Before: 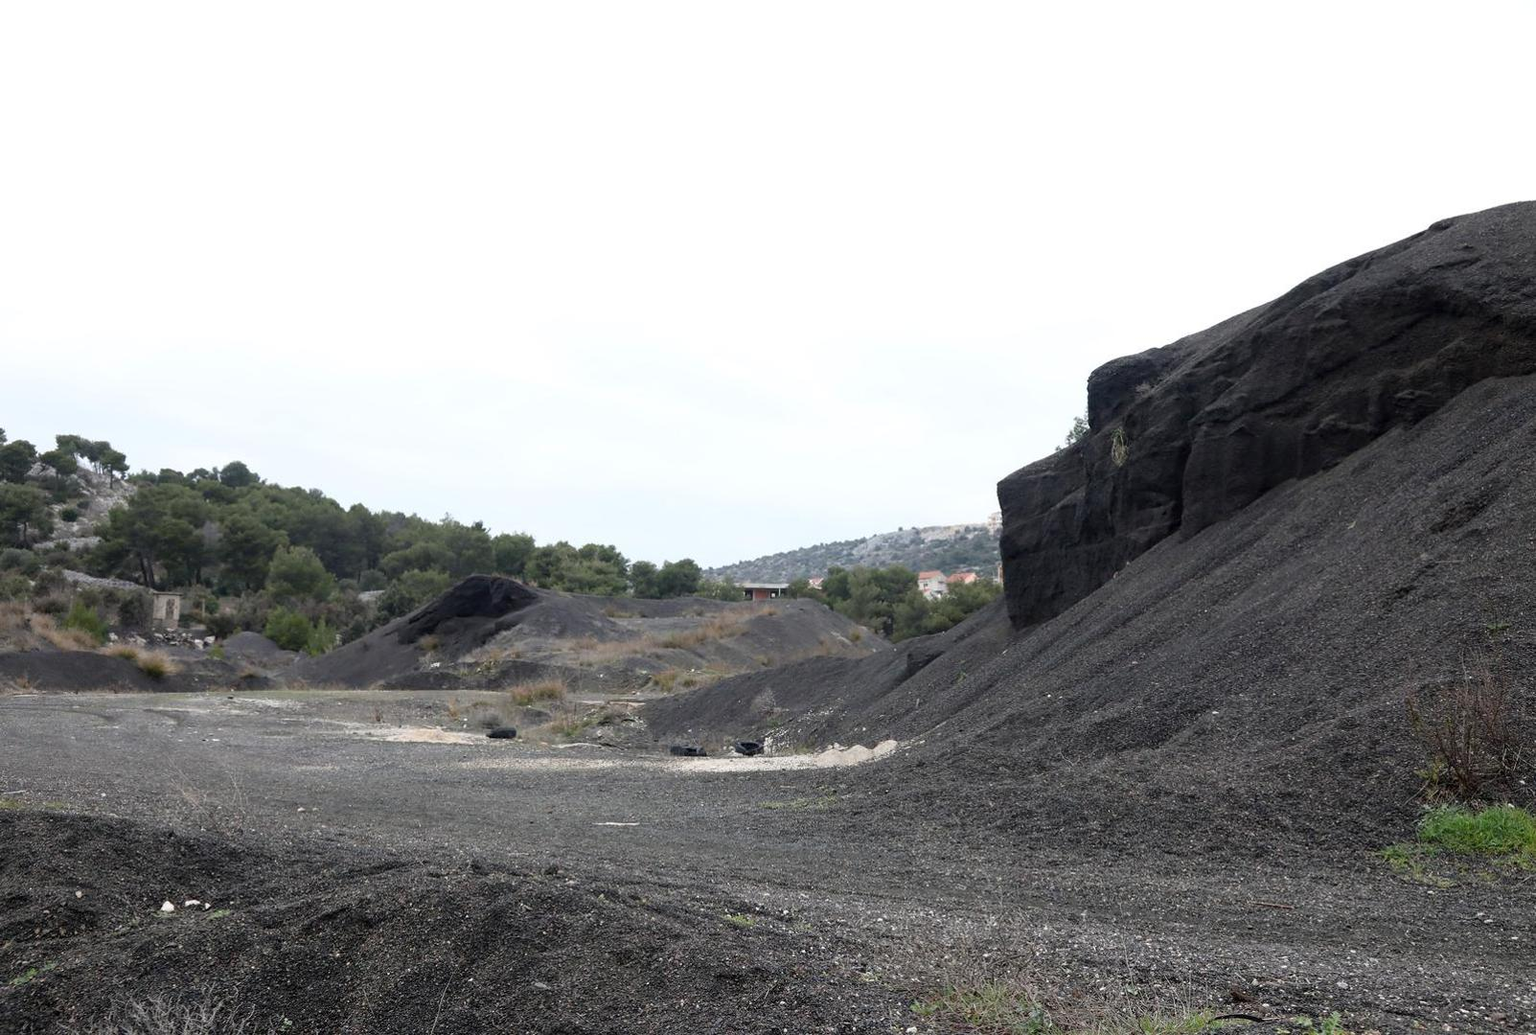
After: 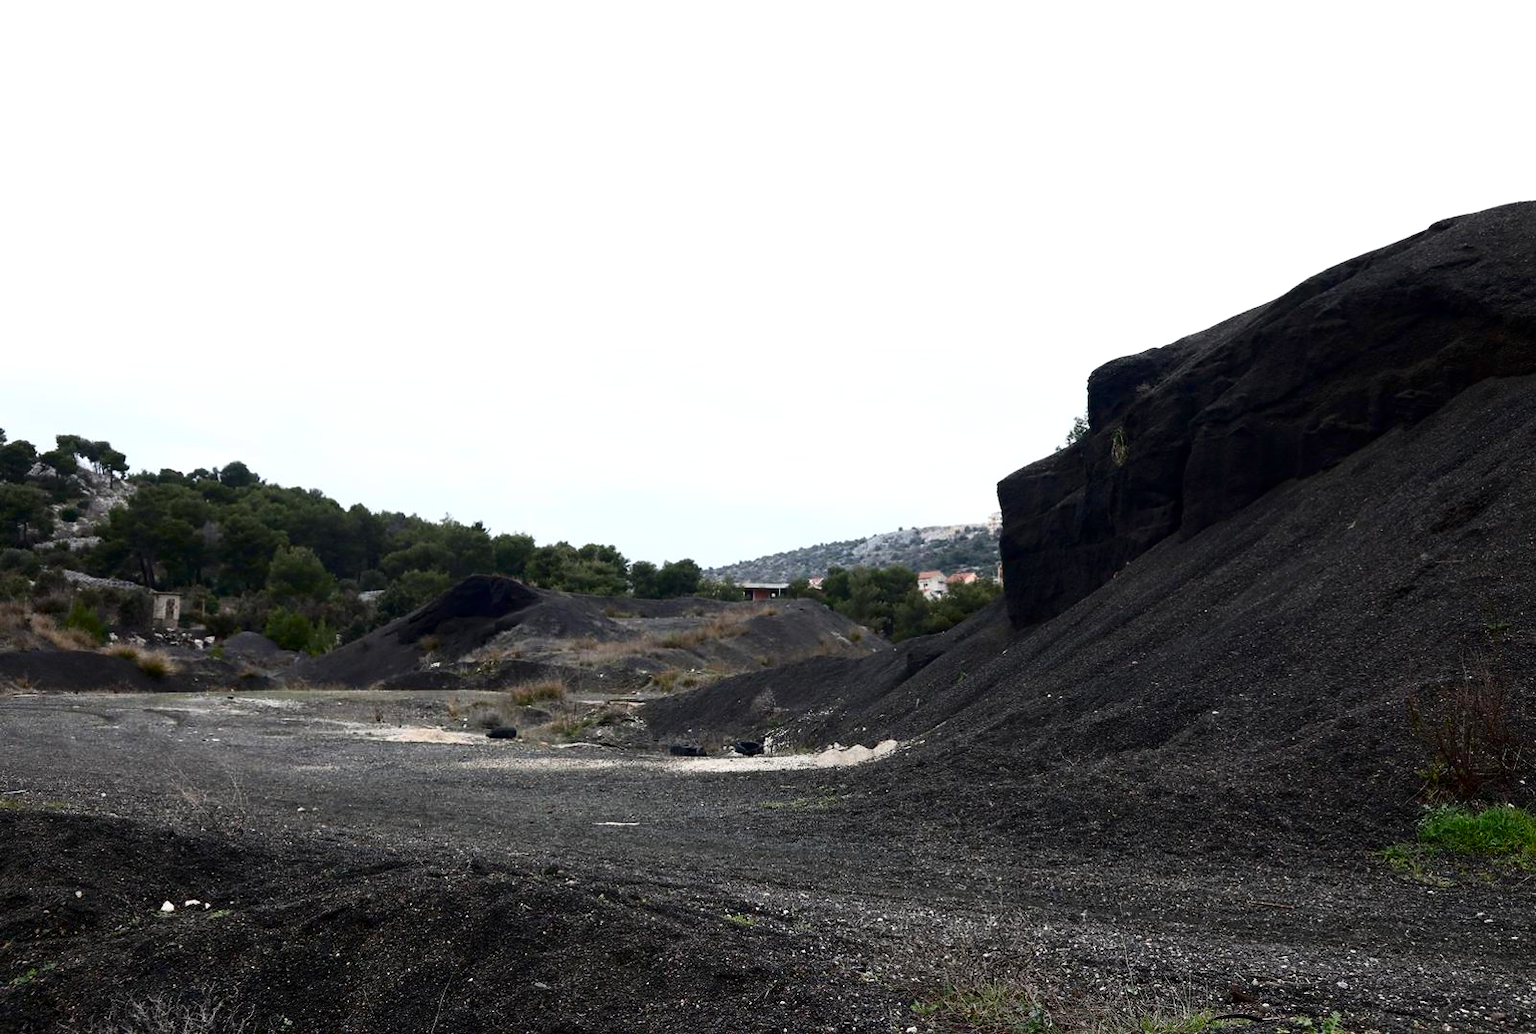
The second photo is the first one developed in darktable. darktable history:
contrast brightness saturation: contrast 0.19, brightness -0.24, saturation 0.11
exposure: black level correction -0.001, exposure 0.08 EV, compensate highlight preservation false
